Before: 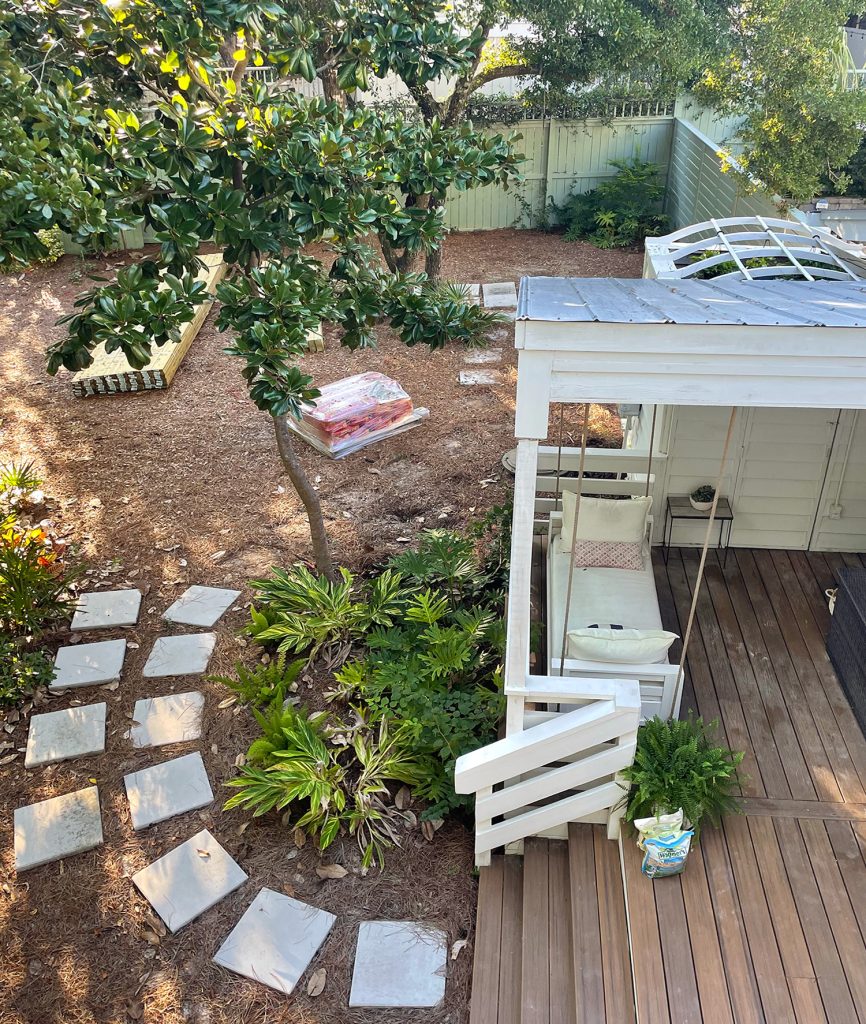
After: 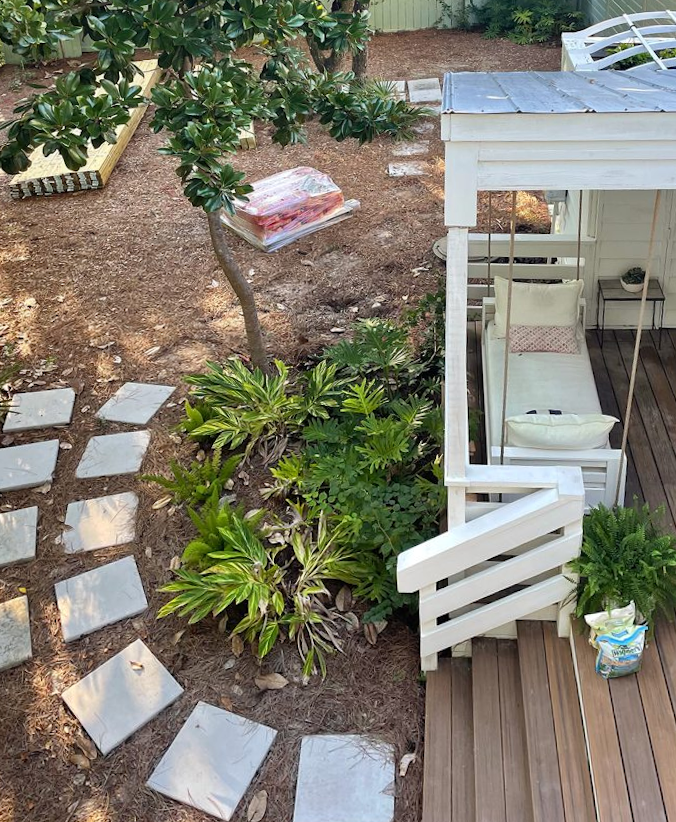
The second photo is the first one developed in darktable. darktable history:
crop and rotate: left 4.842%, top 15.51%, right 10.668%
rotate and perspective: rotation -1.68°, lens shift (vertical) -0.146, crop left 0.049, crop right 0.912, crop top 0.032, crop bottom 0.96
